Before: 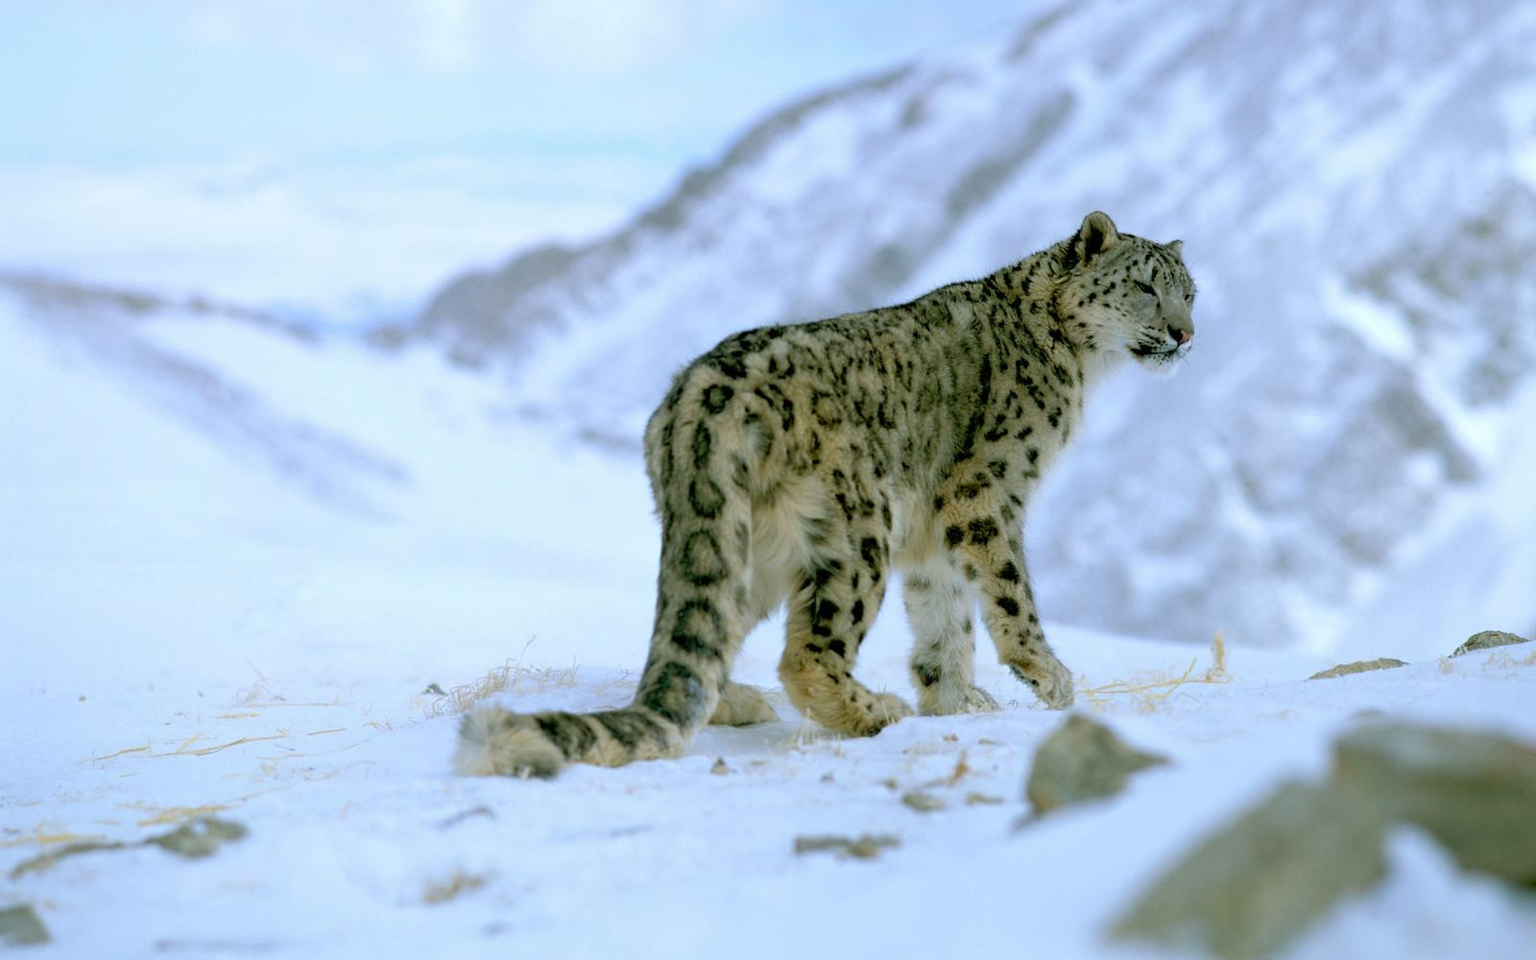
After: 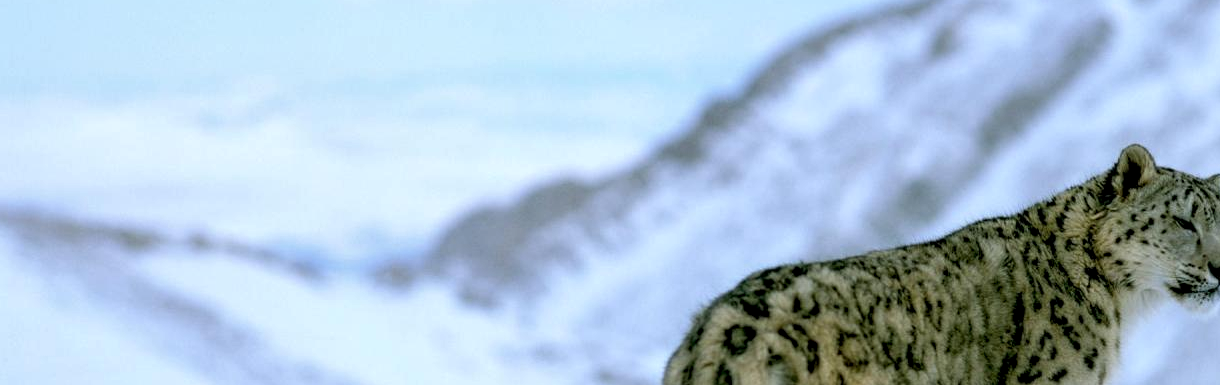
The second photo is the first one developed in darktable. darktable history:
crop: left 0.525%, top 7.646%, right 23.17%, bottom 53.82%
local contrast: detail 130%
